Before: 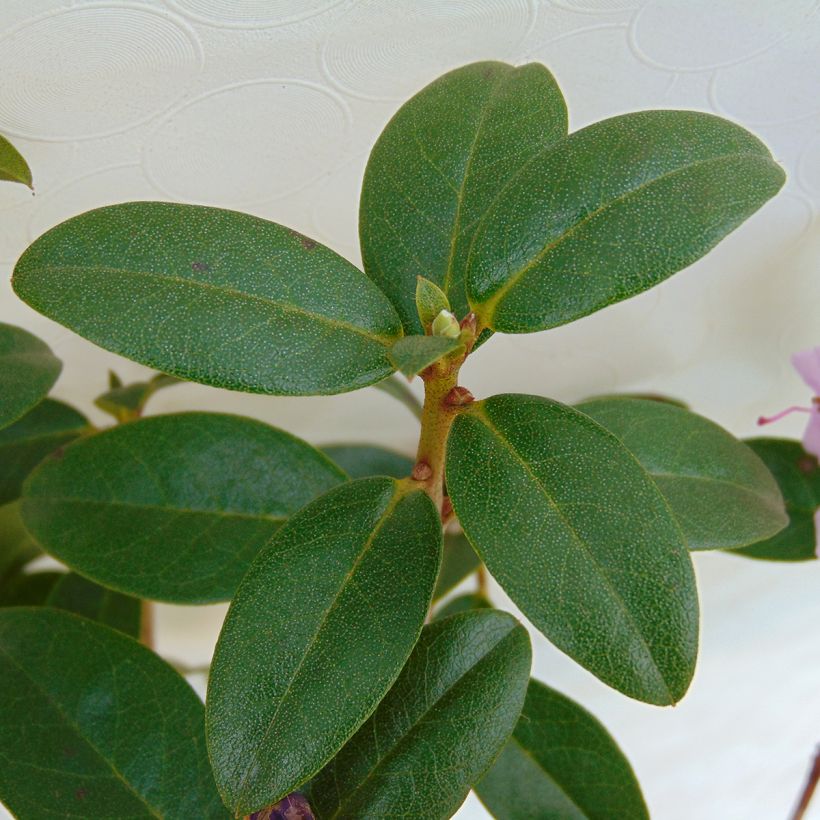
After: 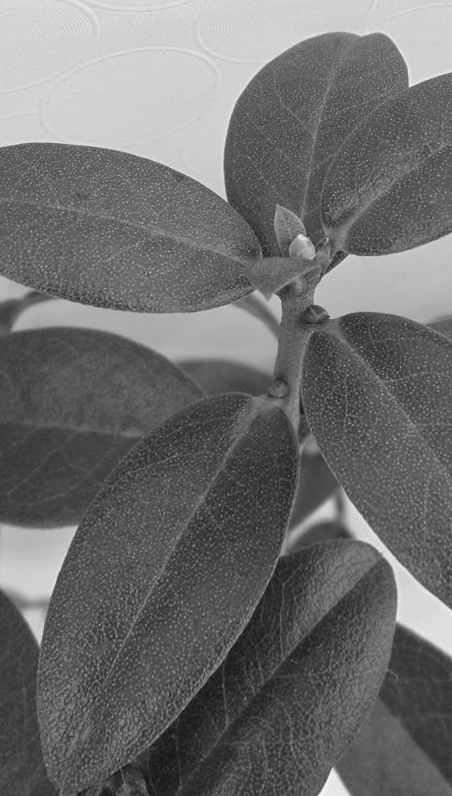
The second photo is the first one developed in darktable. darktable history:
rotate and perspective: rotation 0.72°, lens shift (vertical) -0.352, lens shift (horizontal) -0.051, crop left 0.152, crop right 0.859, crop top 0.019, crop bottom 0.964
monochrome: a -6.99, b 35.61, size 1.4
crop and rotate: left 8.786%, right 24.548%
shadows and highlights: shadows 0, highlights 40
